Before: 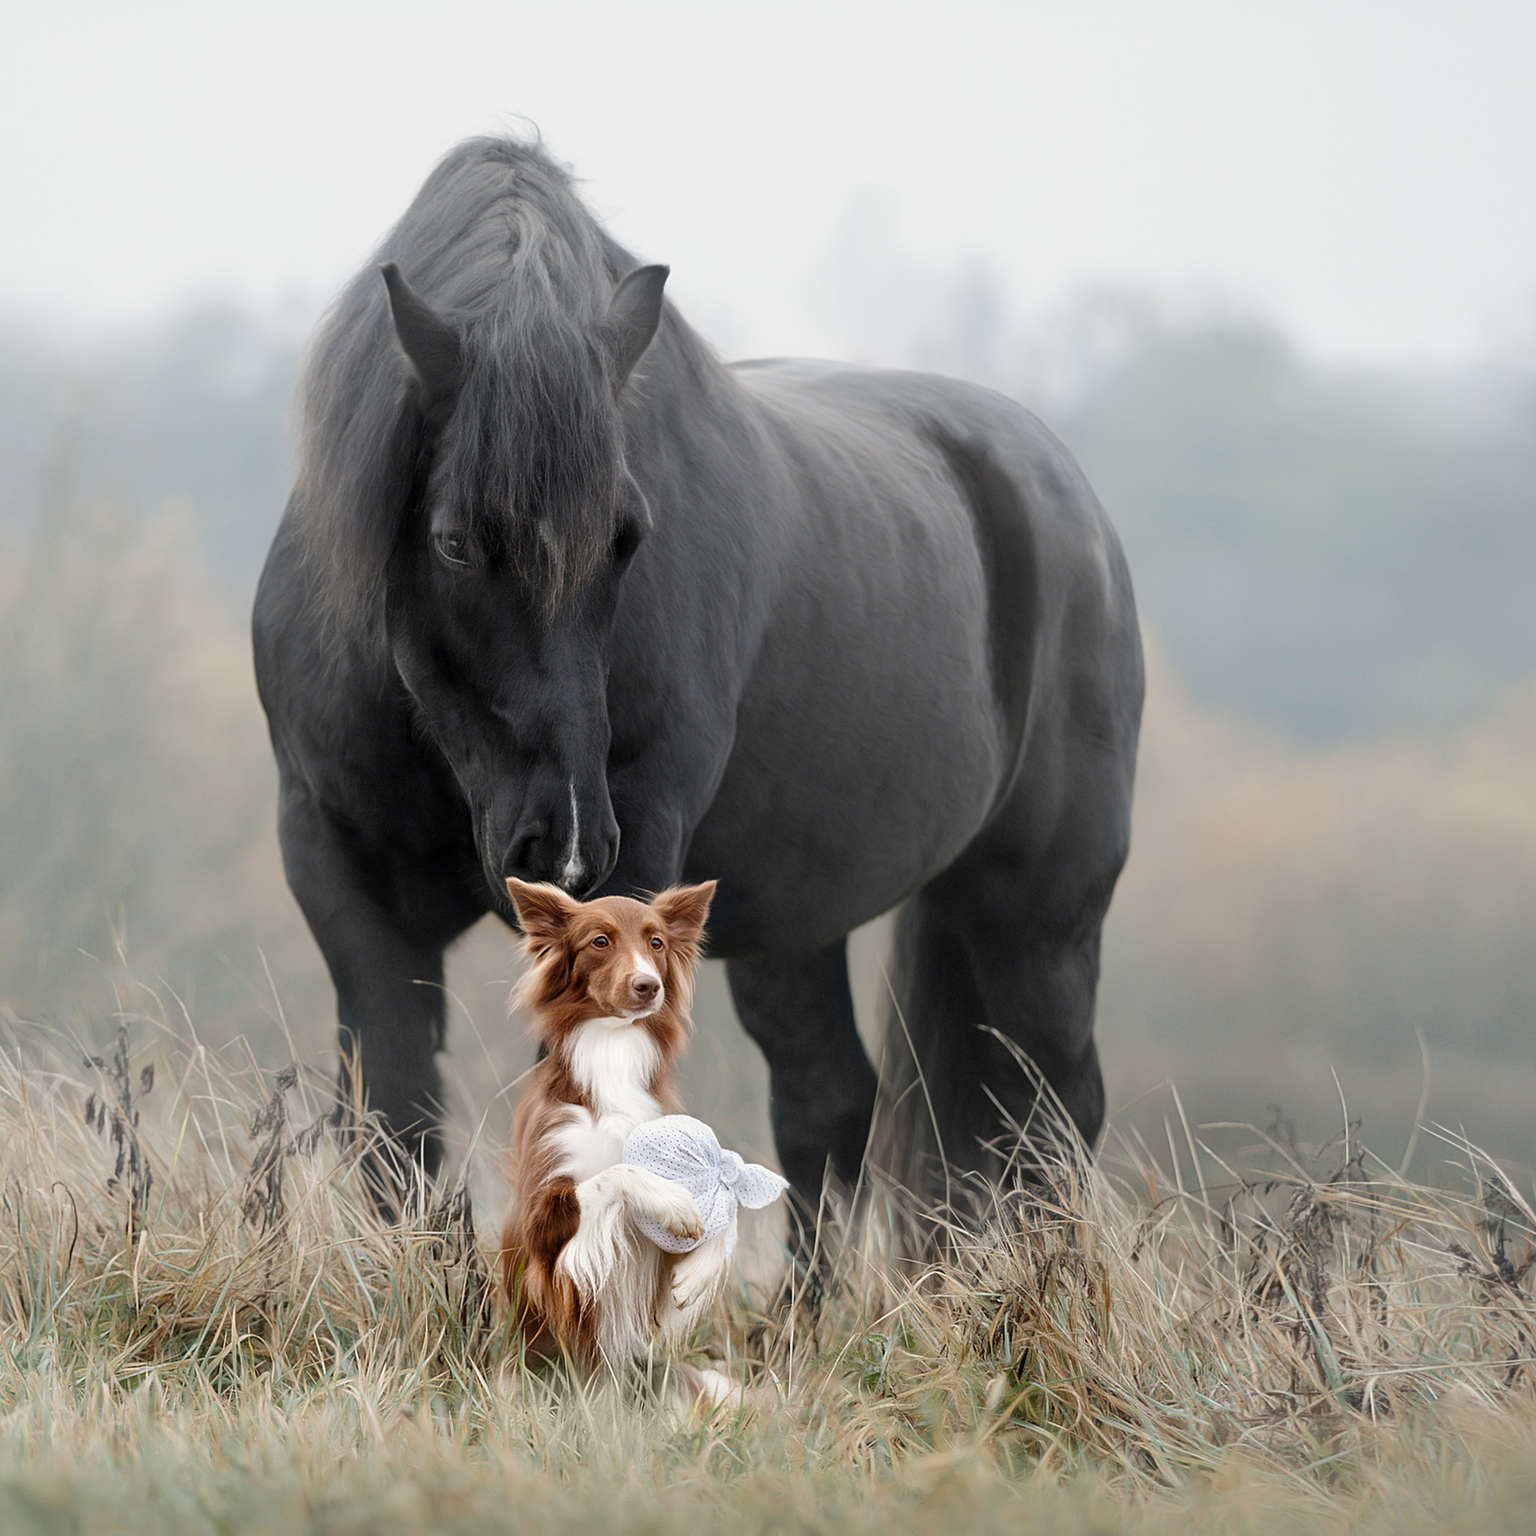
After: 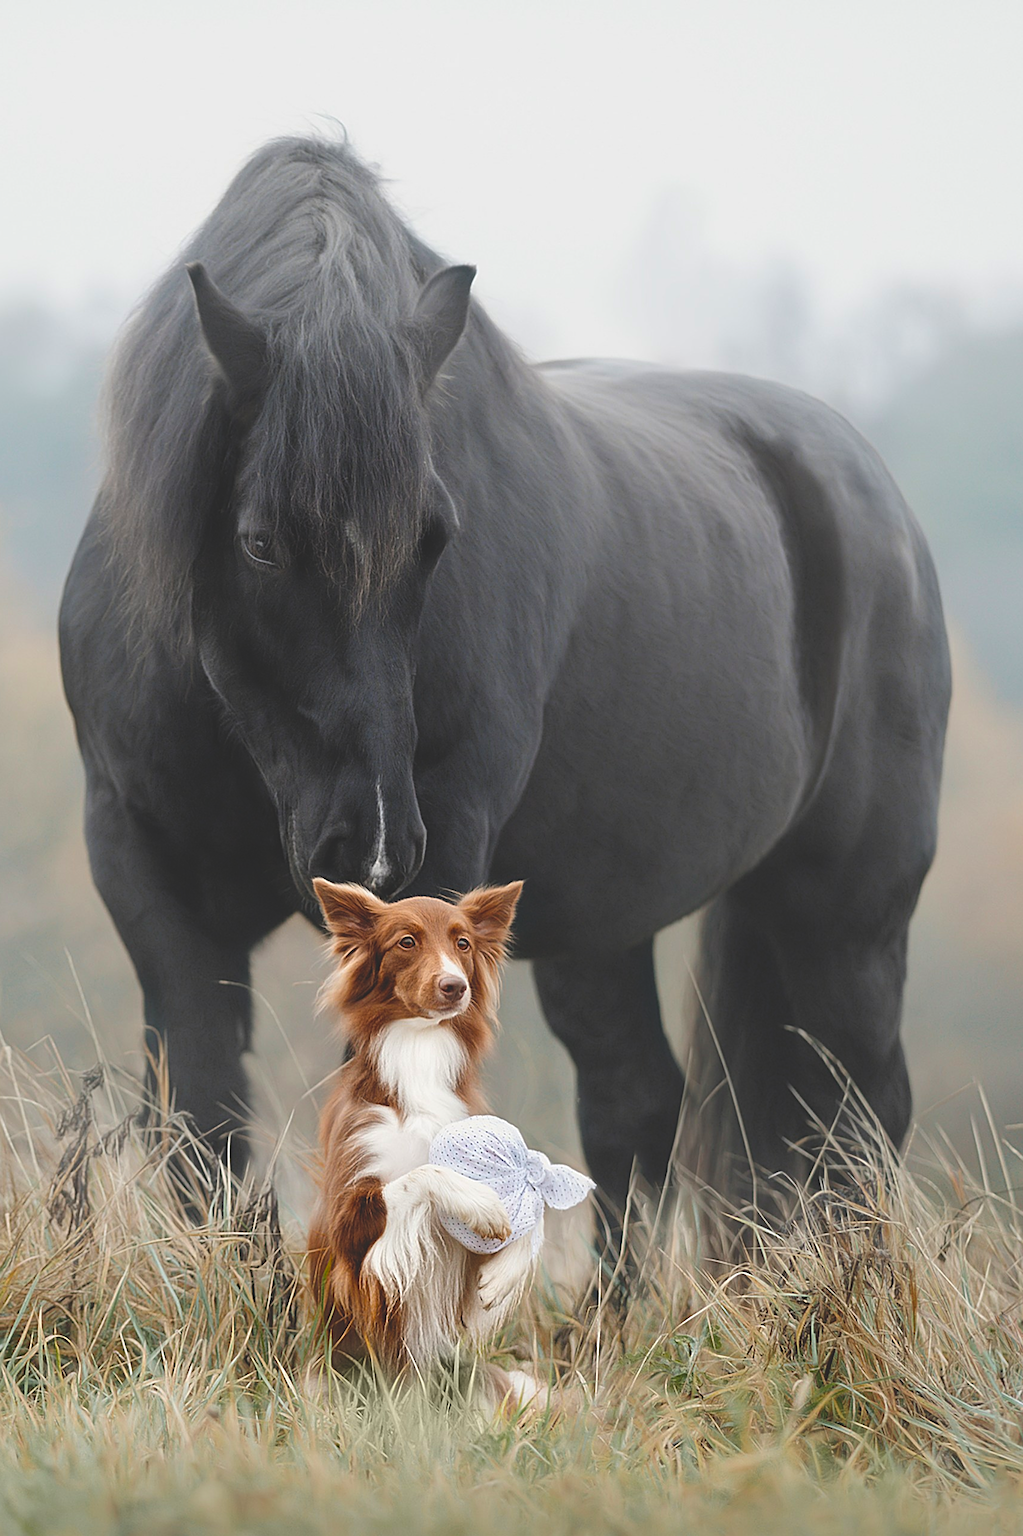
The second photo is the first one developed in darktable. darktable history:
exposure: black level correction -0.023, exposure -0.039 EV, compensate highlight preservation false
color balance rgb: perceptual saturation grading › global saturation 25%, global vibrance 20%
sharpen: on, module defaults
crop and rotate: left 12.648%, right 20.685%
